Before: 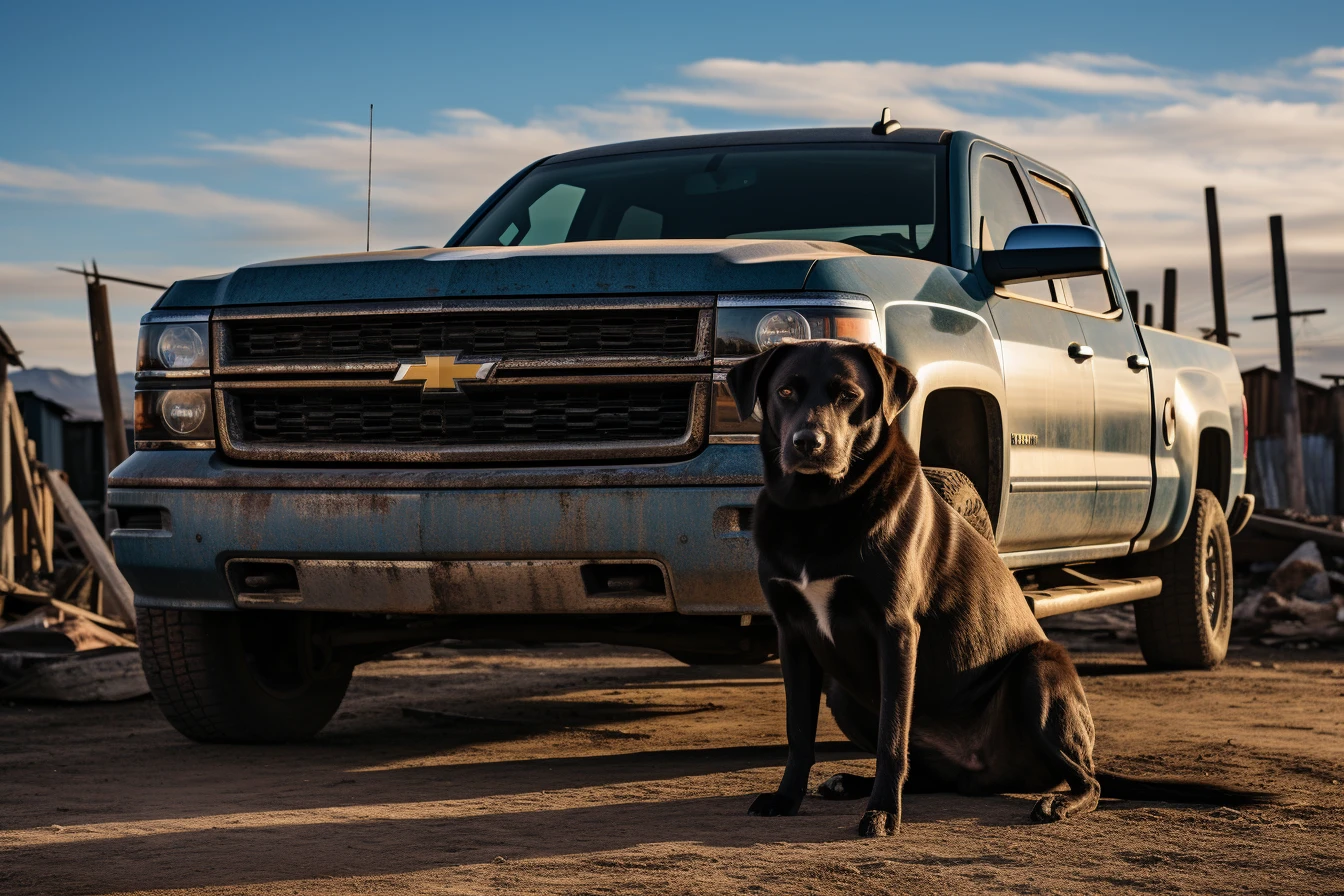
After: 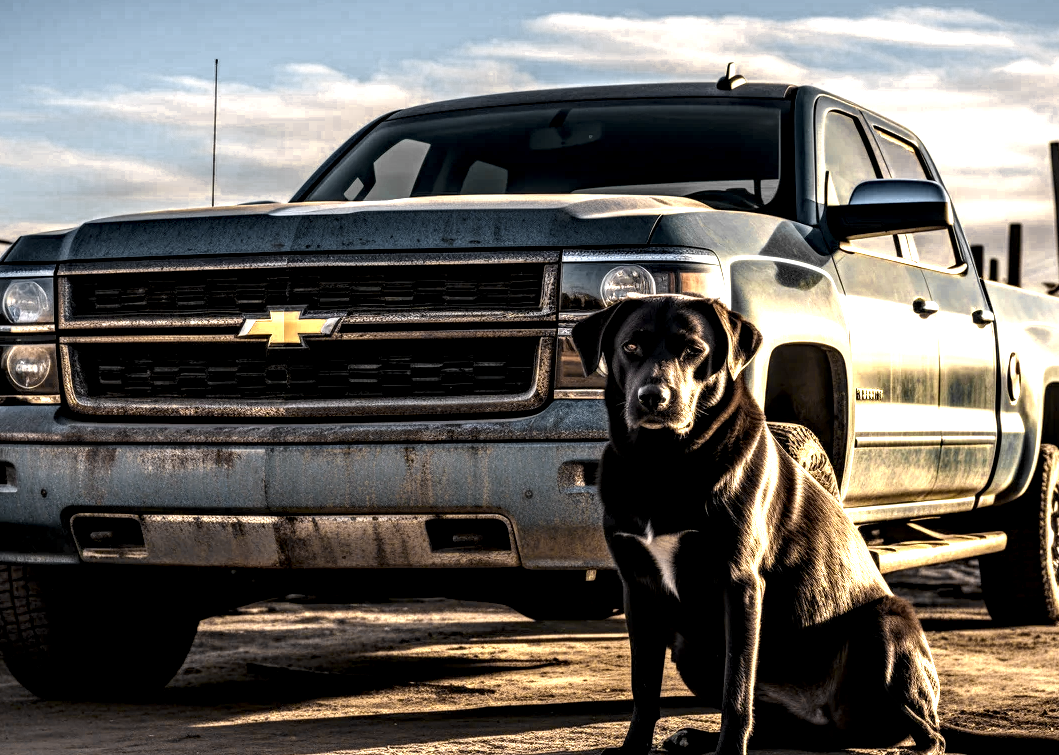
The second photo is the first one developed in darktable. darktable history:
local contrast: highlights 22%, detail 195%
color zones: curves: ch0 [(0.004, 0.306) (0.107, 0.448) (0.252, 0.656) (0.41, 0.398) (0.595, 0.515) (0.768, 0.628)]; ch1 [(0.07, 0.323) (0.151, 0.452) (0.252, 0.608) (0.346, 0.221) (0.463, 0.189) (0.61, 0.368) (0.735, 0.395) (0.921, 0.412)]; ch2 [(0, 0.476) (0.132, 0.512) (0.243, 0.512) (0.397, 0.48) (0.522, 0.376) (0.634, 0.536) (0.761, 0.46)], mix 101.93%
crop: left 11.558%, top 5.053%, right 9.587%, bottom 10.596%
exposure: exposure 0.49 EV, compensate exposure bias true, compensate highlight preservation false
